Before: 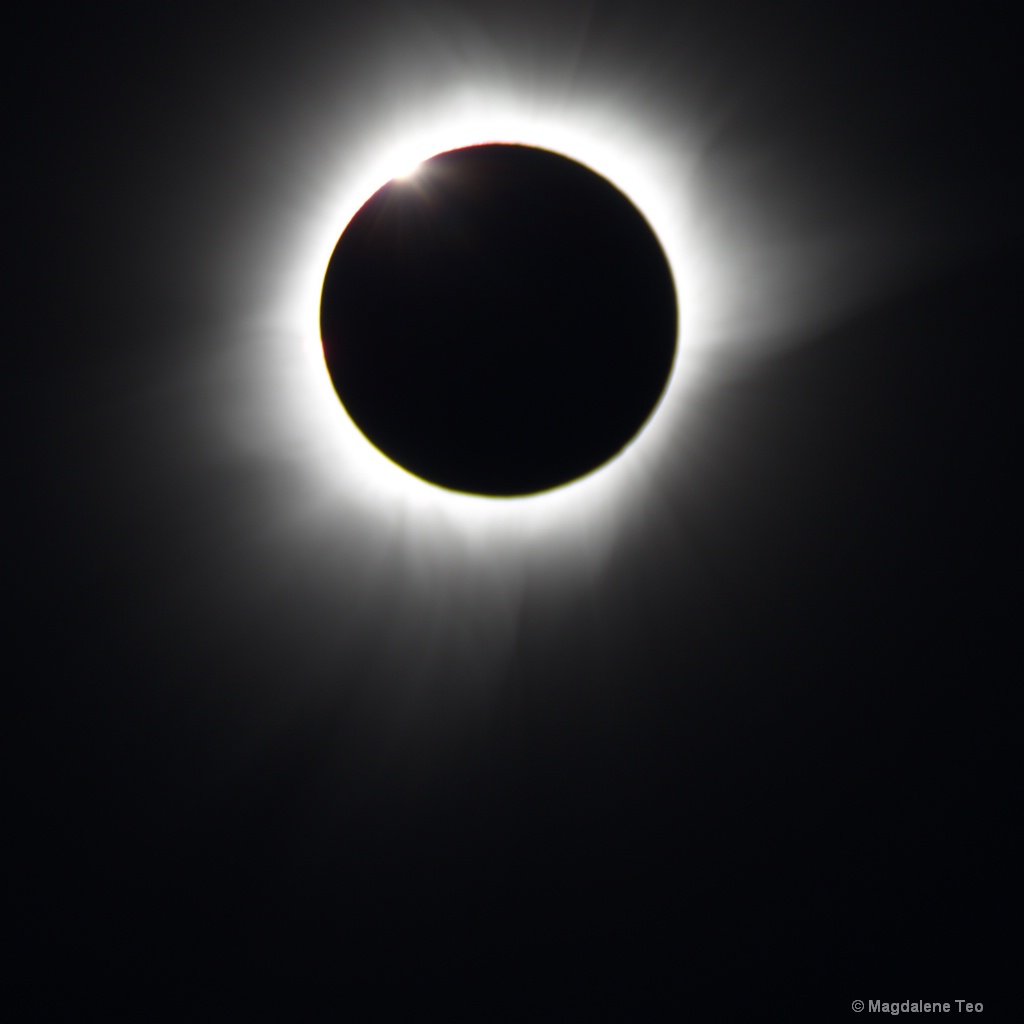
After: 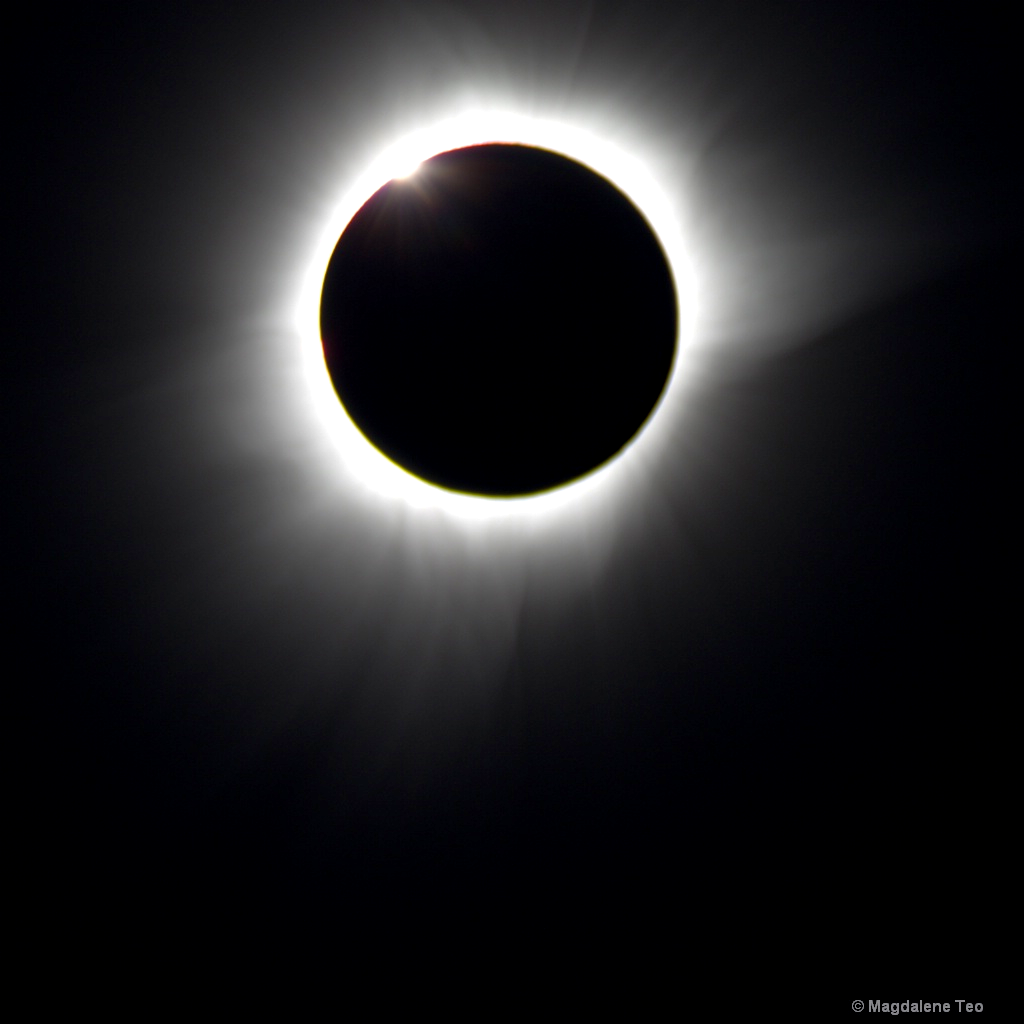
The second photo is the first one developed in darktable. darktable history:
haze removal: compatibility mode true, adaptive false
exposure: black level correction 0.002, exposure 0.147 EV, compensate highlight preservation false
shadows and highlights: shadows 25.51, highlights -25.93
